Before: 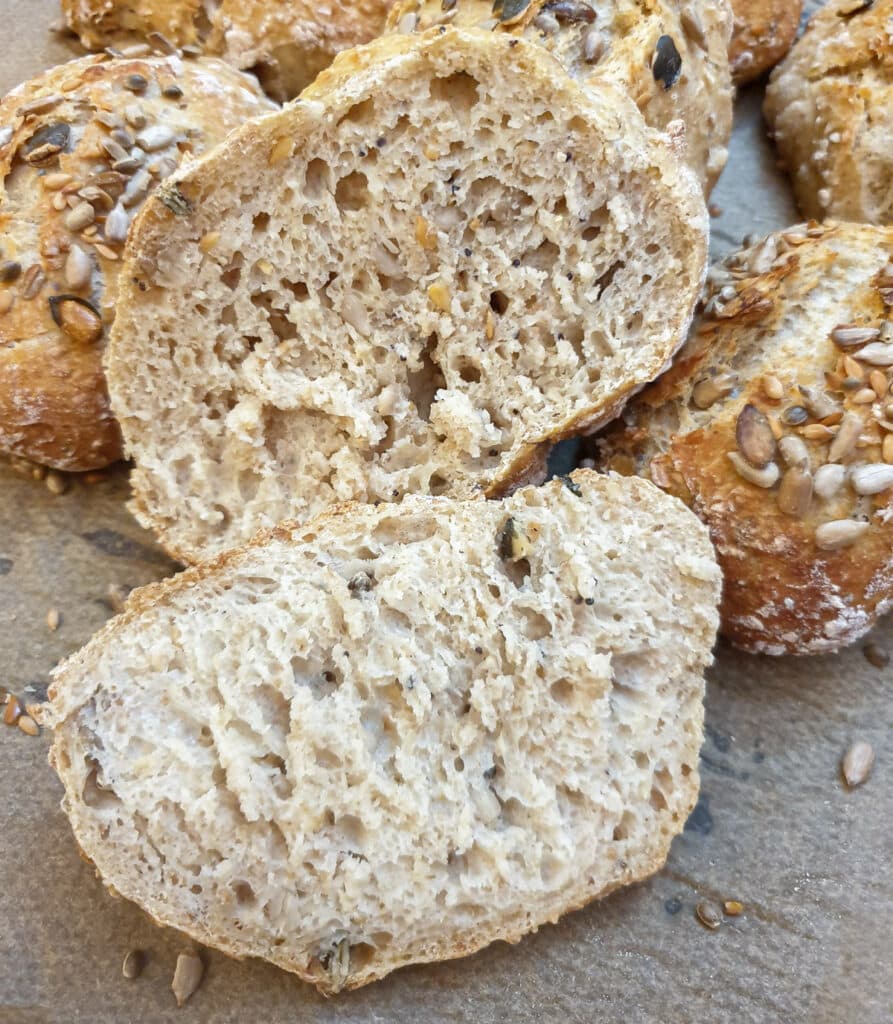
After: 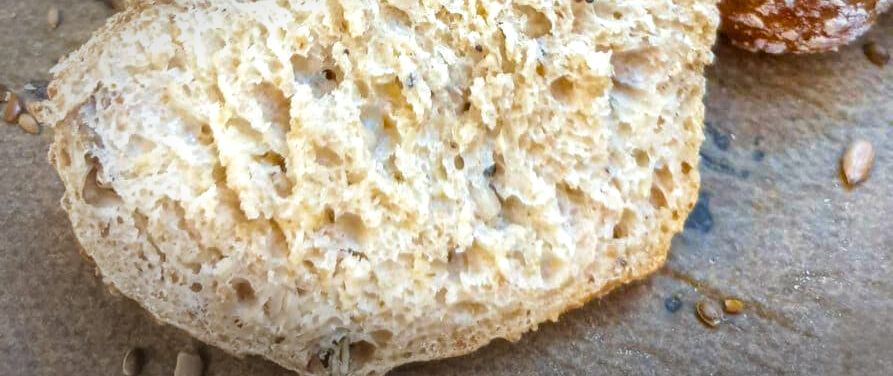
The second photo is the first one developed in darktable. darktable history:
contrast brightness saturation: saturation -0.069
crop and rotate: top 58.883%, bottom 4.381%
color balance rgb: perceptual saturation grading › global saturation 36.119%, perceptual saturation grading › shadows 36.139%, perceptual brilliance grading › mid-tones 9.267%, perceptual brilliance grading › shadows 14.862%, global vibrance 20%
tone equalizer: mask exposure compensation -0.507 EV
local contrast: on, module defaults
velvia: strength 26.67%
vignetting: center (0.22, -0.236), automatic ratio true
exposure: black level correction 0.001, exposure 0.193 EV, compensate highlight preservation false
